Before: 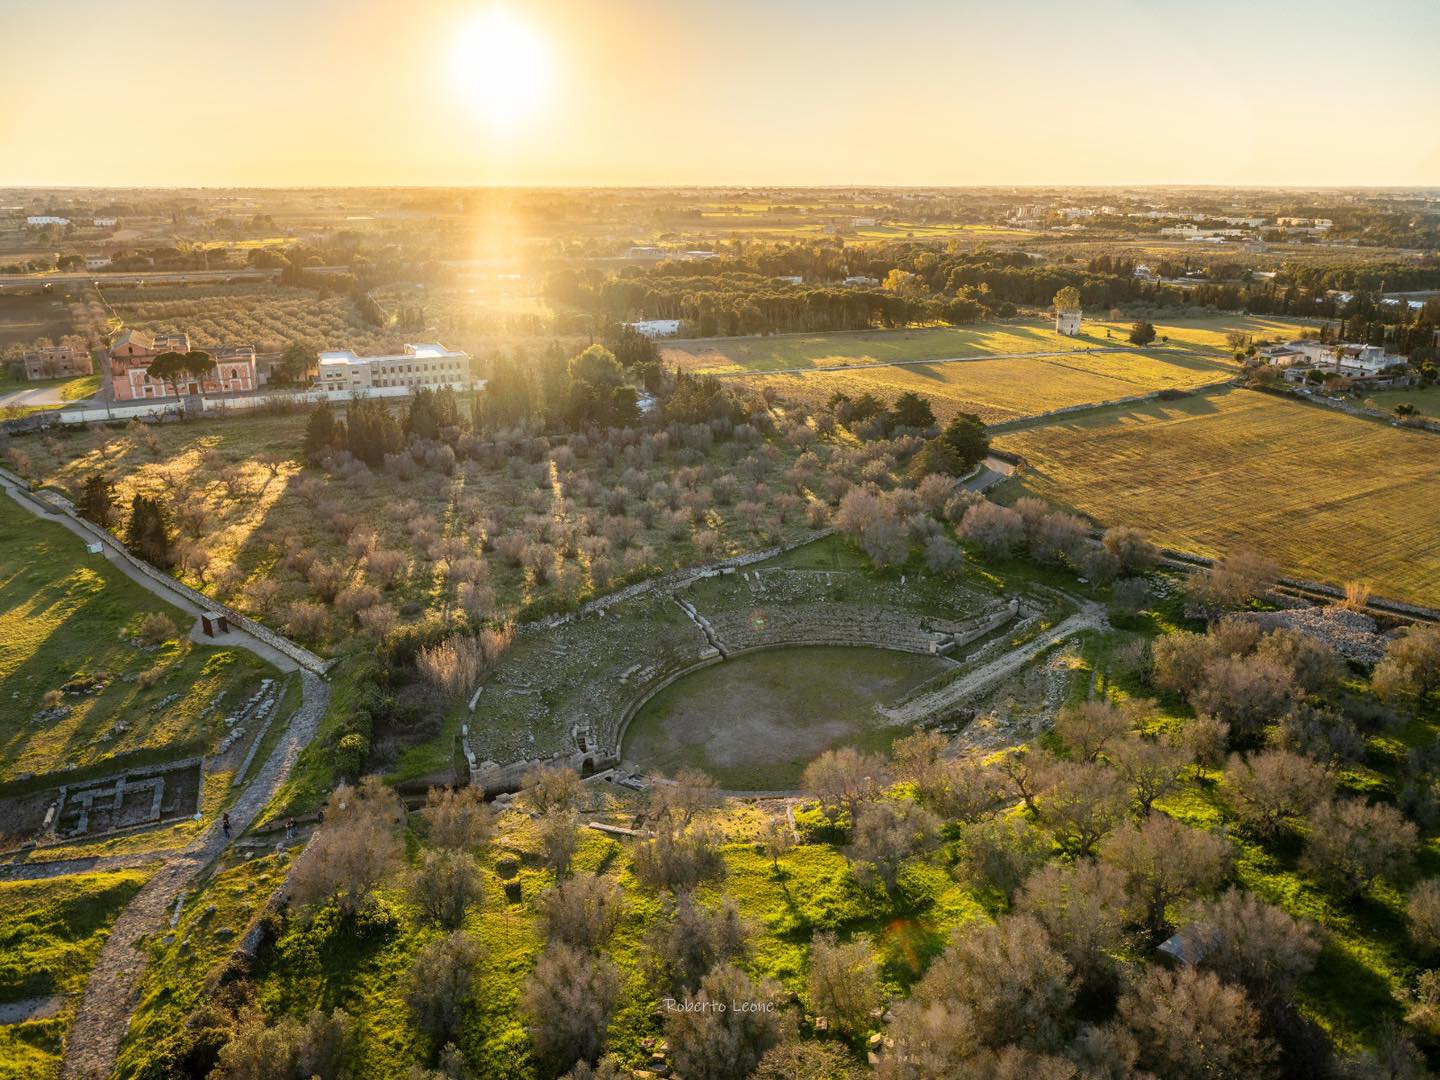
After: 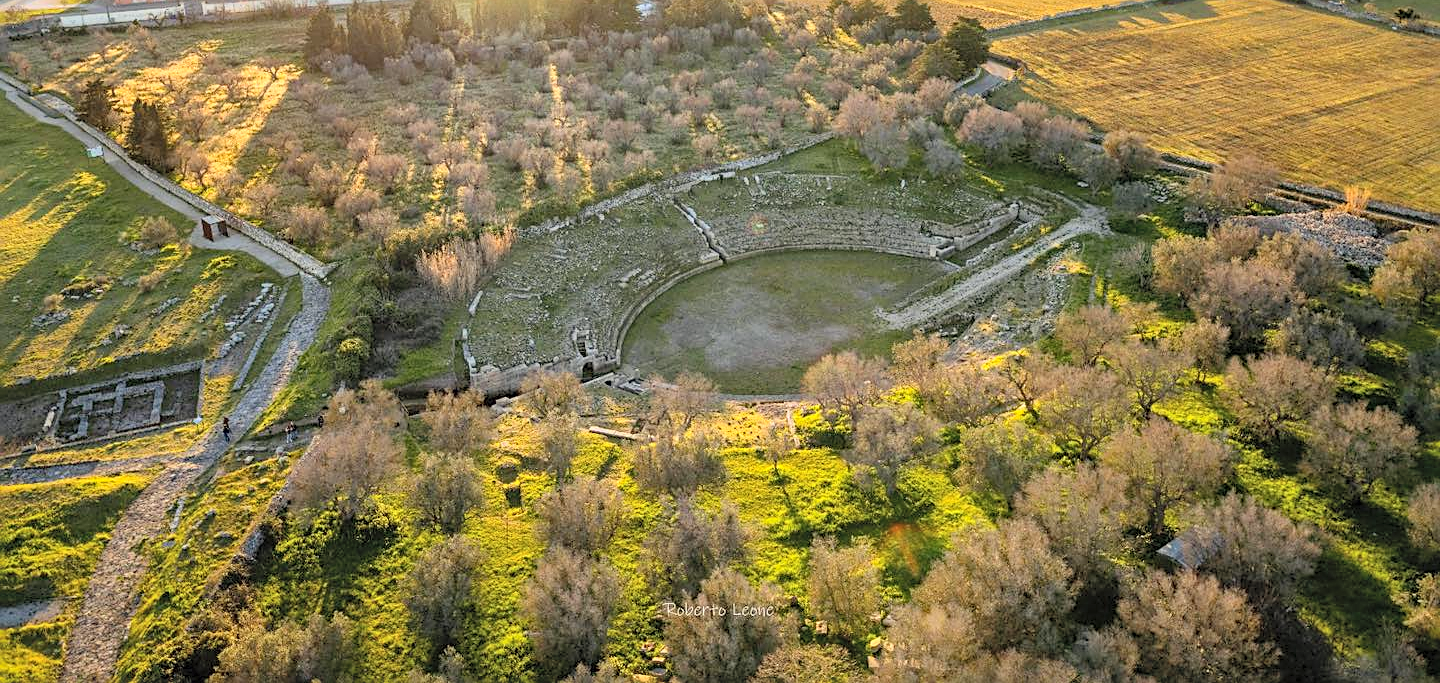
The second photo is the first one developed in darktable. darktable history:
local contrast: mode bilateral grid, contrast 21, coarseness 51, detail 119%, midtone range 0.2
sharpen: on, module defaults
haze removal: compatibility mode true, adaptive false
contrast brightness saturation: contrast 0.098, brightness 0.299, saturation 0.137
crop and rotate: top 36.667%
